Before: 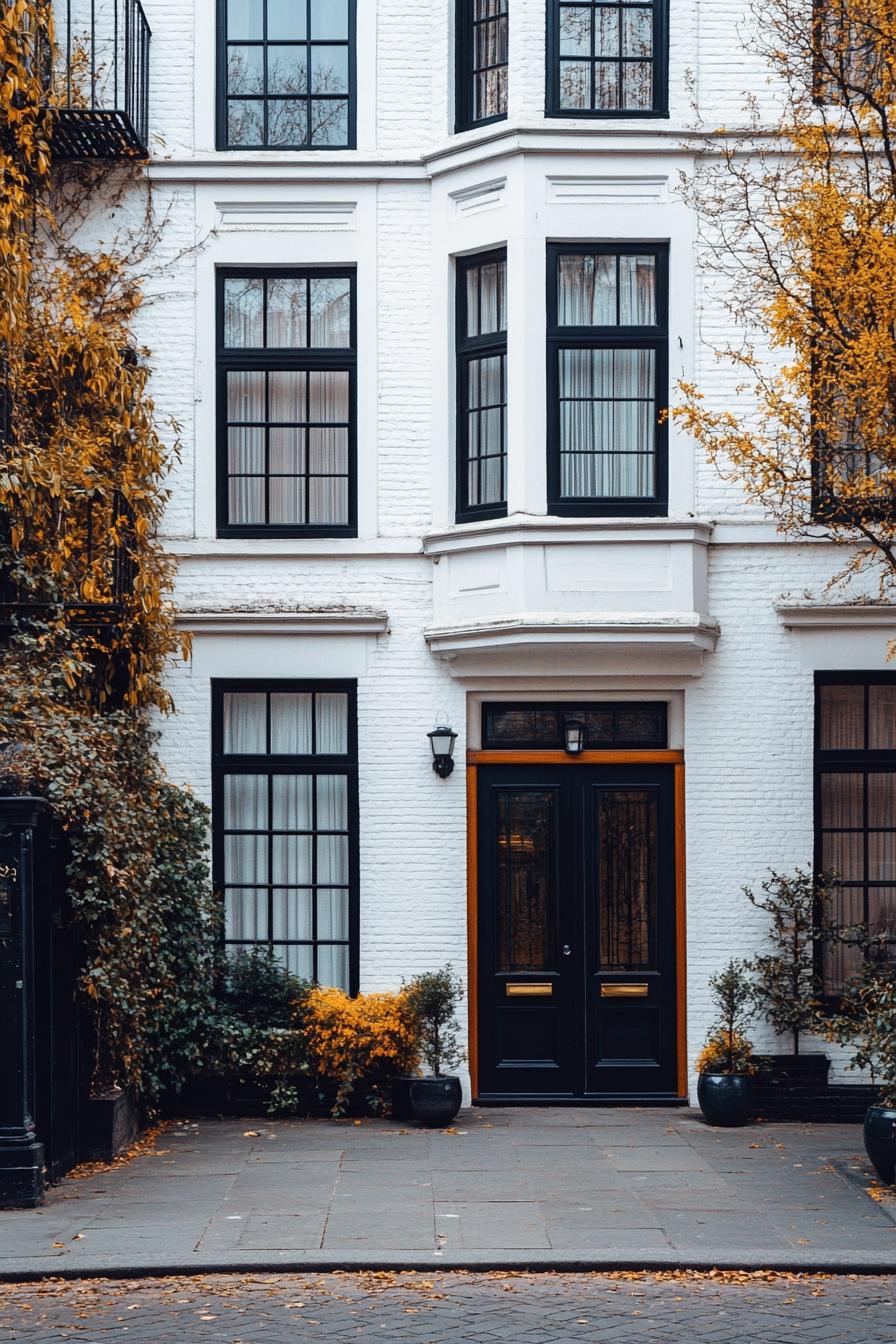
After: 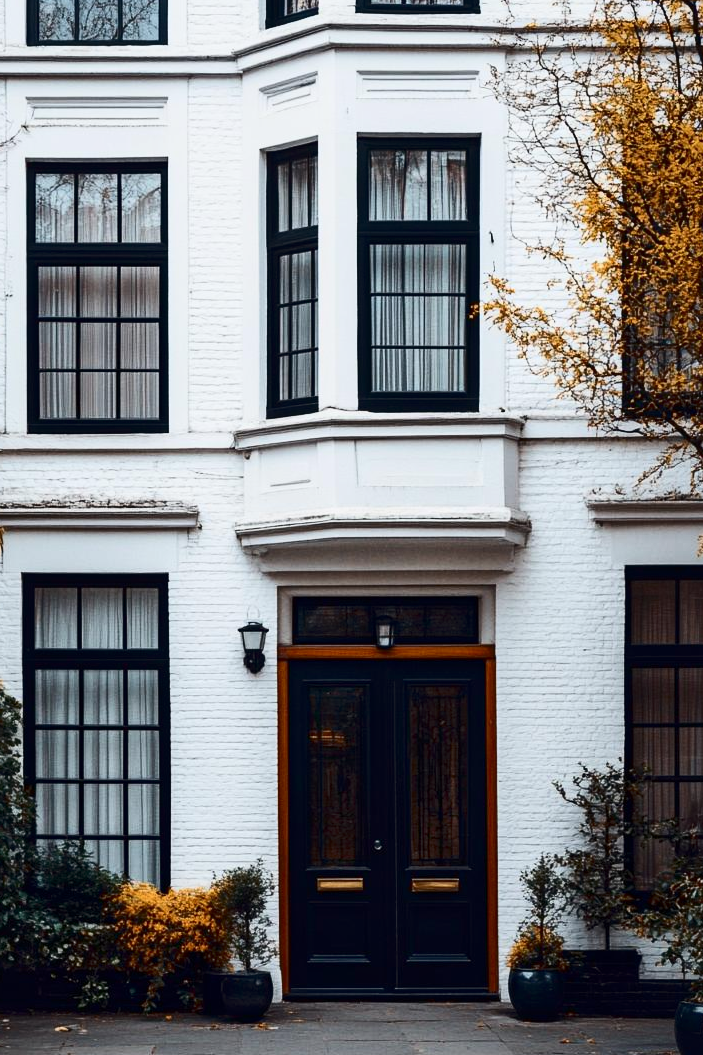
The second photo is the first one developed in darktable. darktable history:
contrast brightness saturation: contrast 0.293
tone equalizer: -8 EV 0.229 EV, -7 EV 0.437 EV, -6 EV 0.436 EV, -5 EV 0.267 EV, -3 EV -0.26 EV, -2 EV -0.438 EV, -1 EV -0.409 EV, +0 EV -0.265 EV
crop and rotate: left 21.147%, top 7.857%, right 0.387%, bottom 13.618%
local contrast: mode bilateral grid, contrast 20, coarseness 50, detail 119%, midtone range 0.2
